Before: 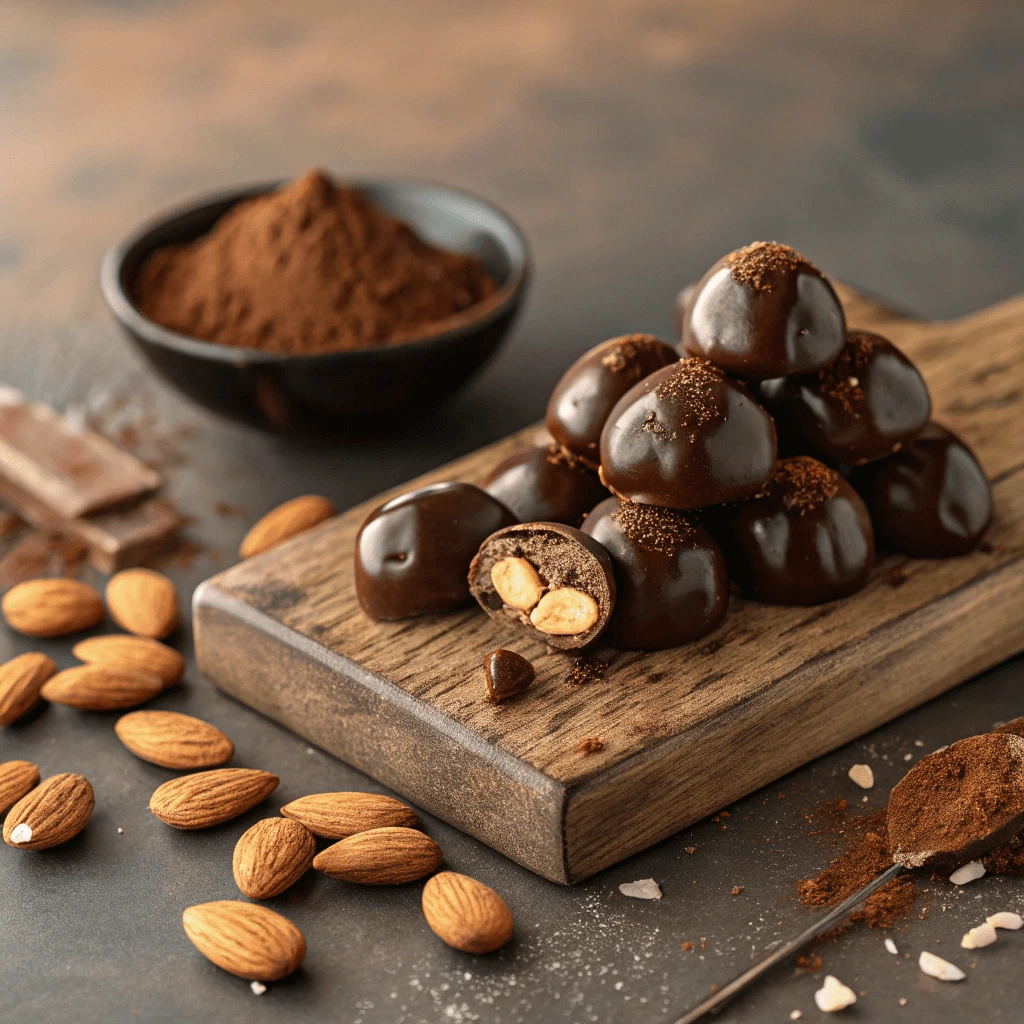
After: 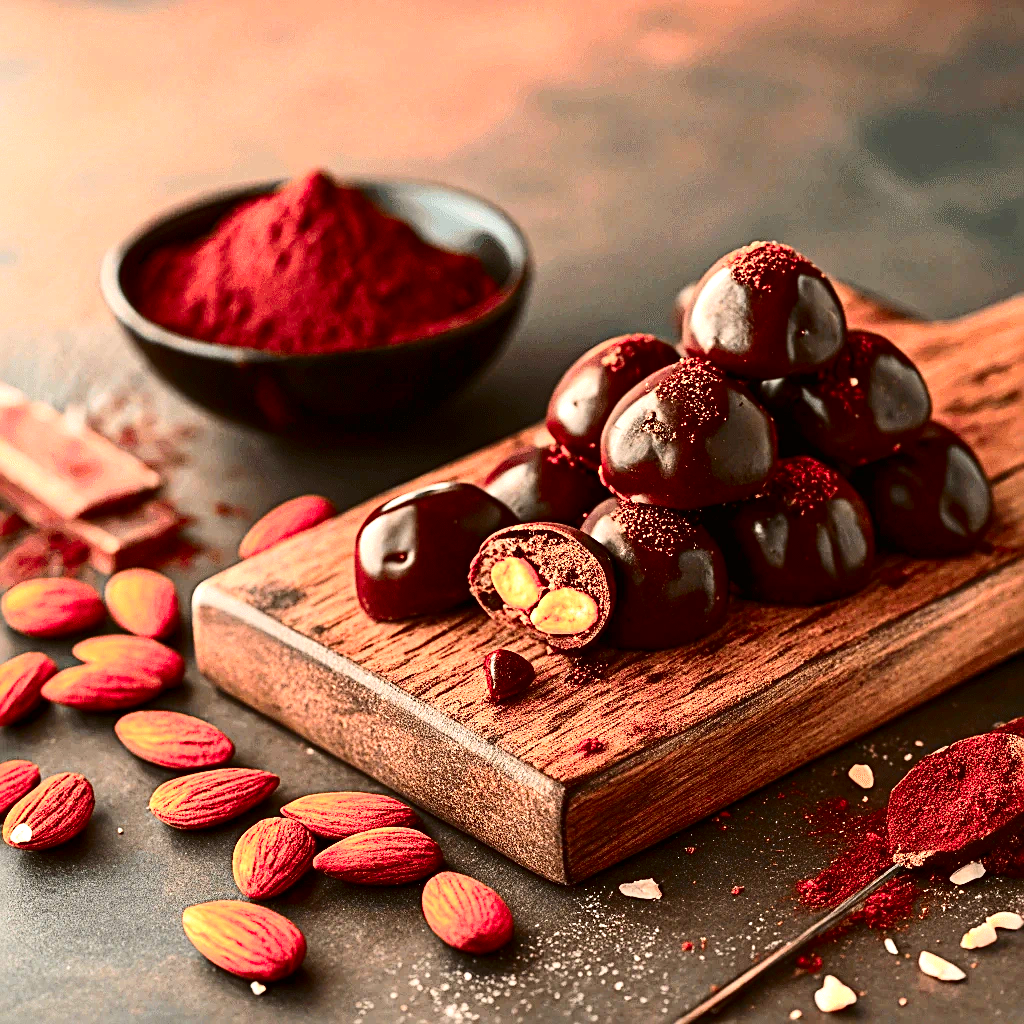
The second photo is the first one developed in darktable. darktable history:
color zones: curves: ch1 [(0.24, 0.629) (0.75, 0.5)]; ch2 [(0.255, 0.454) (0.745, 0.491)], mix 102.12%
exposure: black level correction 0, exposure 0.7 EV, compensate exposure bias true, compensate highlight preservation false
sharpen: radius 2.584, amount 0.688
contrast brightness saturation: contrast 0.32, brightness -0.08, saturation 0.17
